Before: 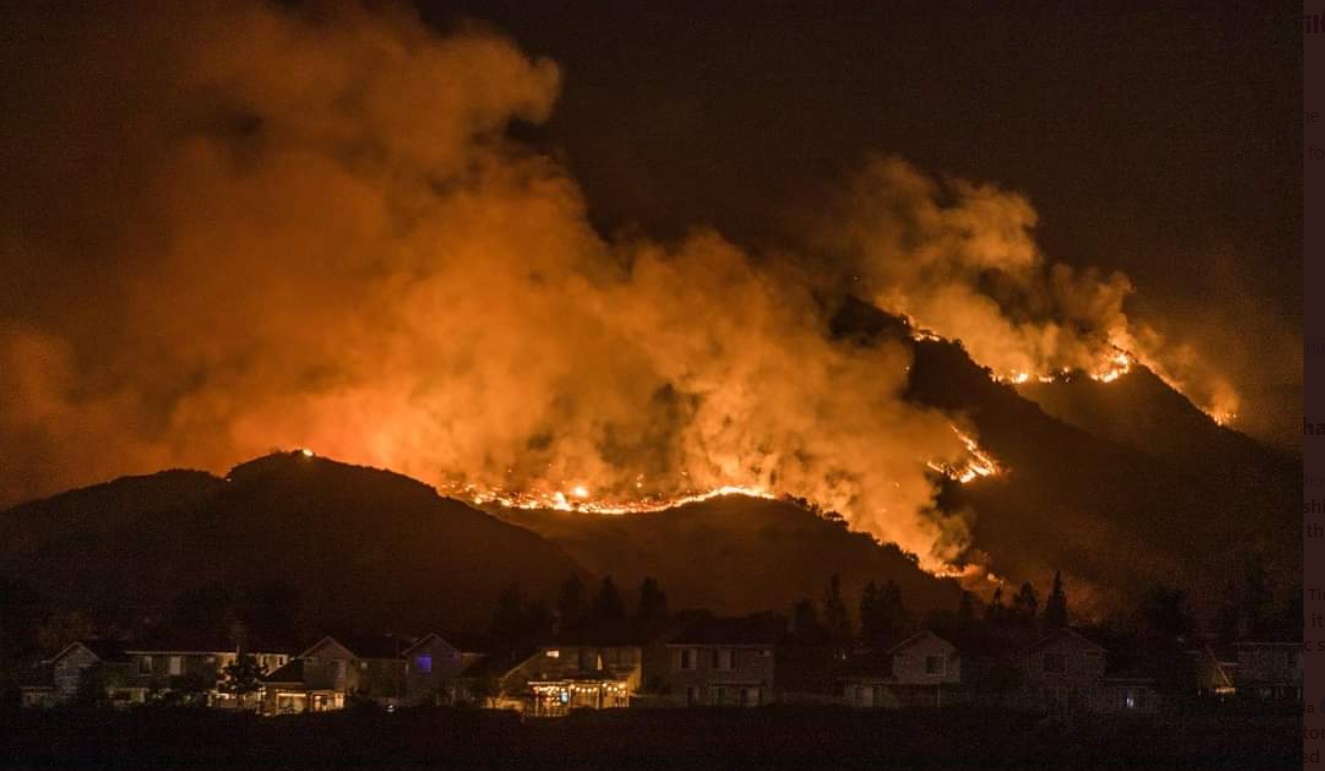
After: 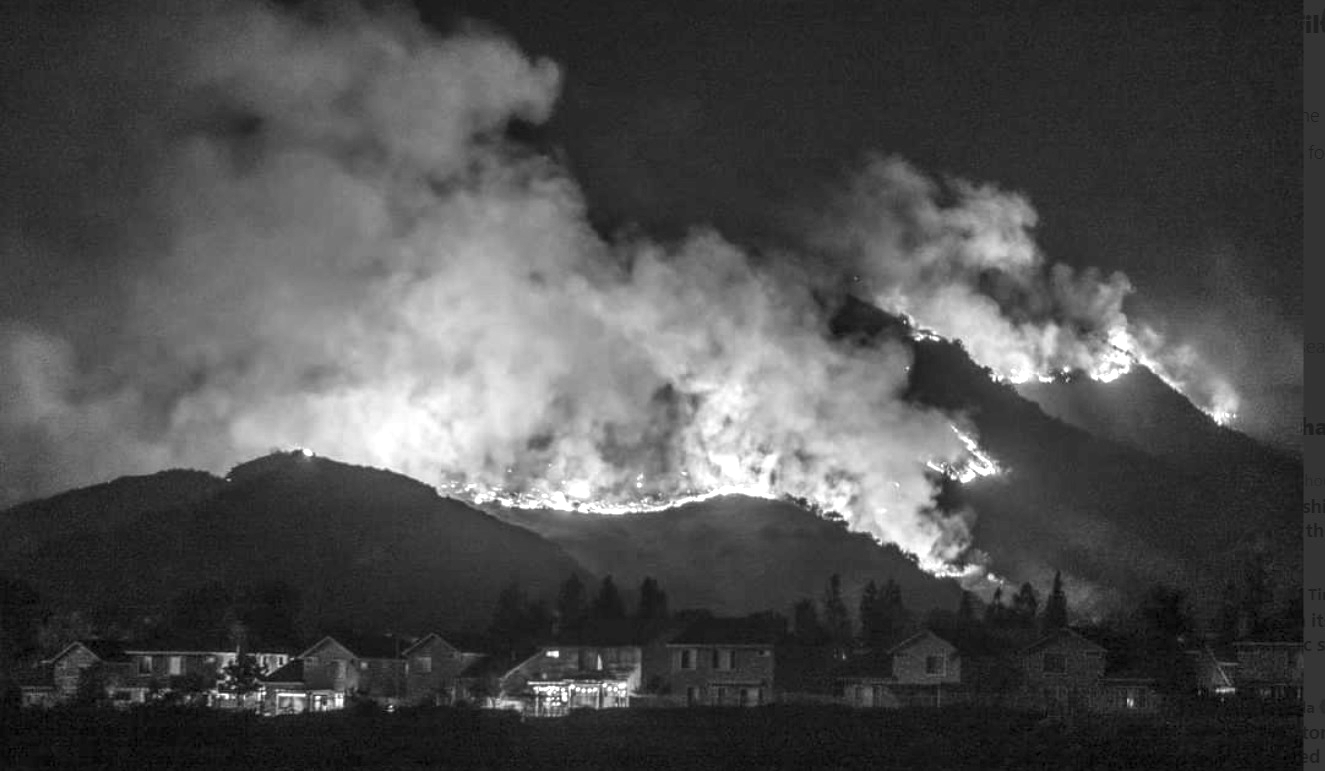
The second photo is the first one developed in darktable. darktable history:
tone equalizer: on, module defaults
white balance: red 0.988, blue 1.017
monochrome: a 73.58, b 64.21
local contrast: on, module defaults
exposure: black level correction 0, exposure 1.2 EV, compensate exposure bias true, compensate highlight preservation false
